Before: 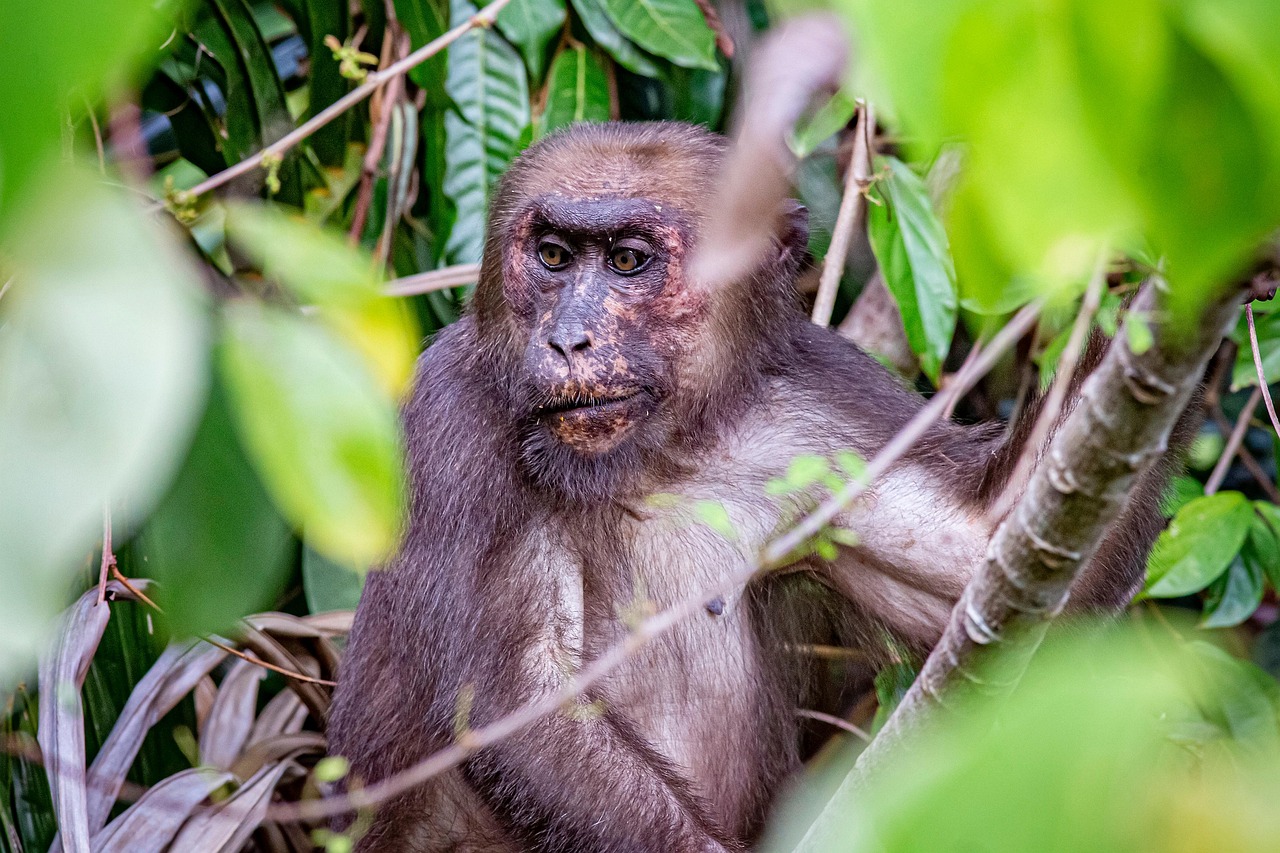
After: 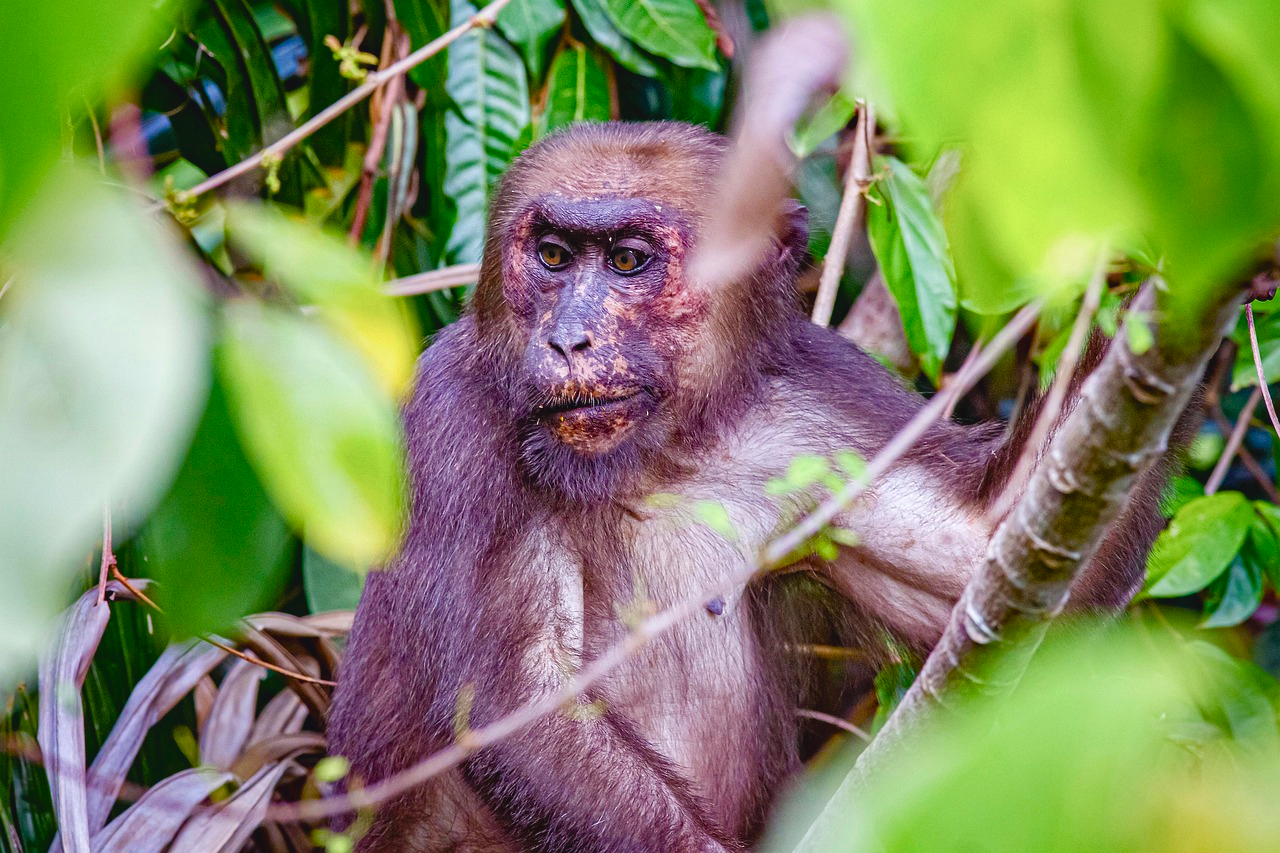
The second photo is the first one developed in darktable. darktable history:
color balance rgb: shadows lift › chroma 3.305%, shadows lift › hue 280.19°, global offset › luminance 0.498%, linear chroma grading › global chroma 24.864%, perceptual saturation grading › global saturation 20%, perceptual saturation grading › highlights -49.628%, perceptual saturation grading › shadows 26.077%, global vibrance 30.365%
